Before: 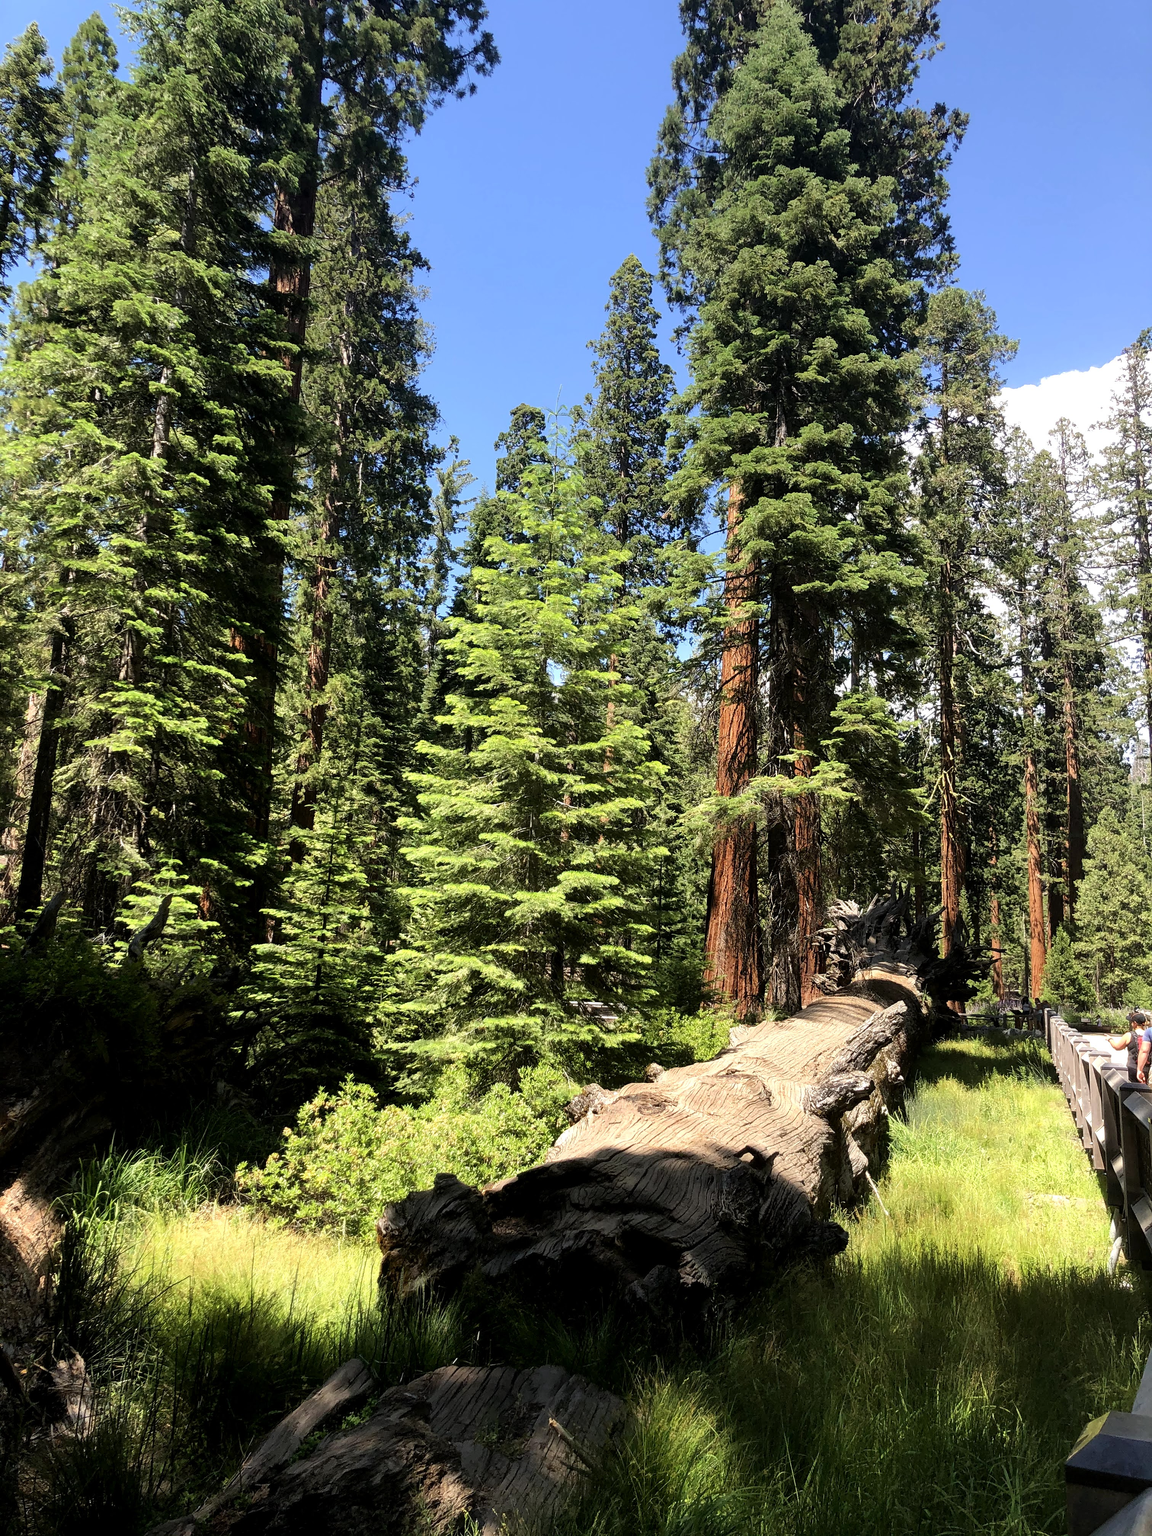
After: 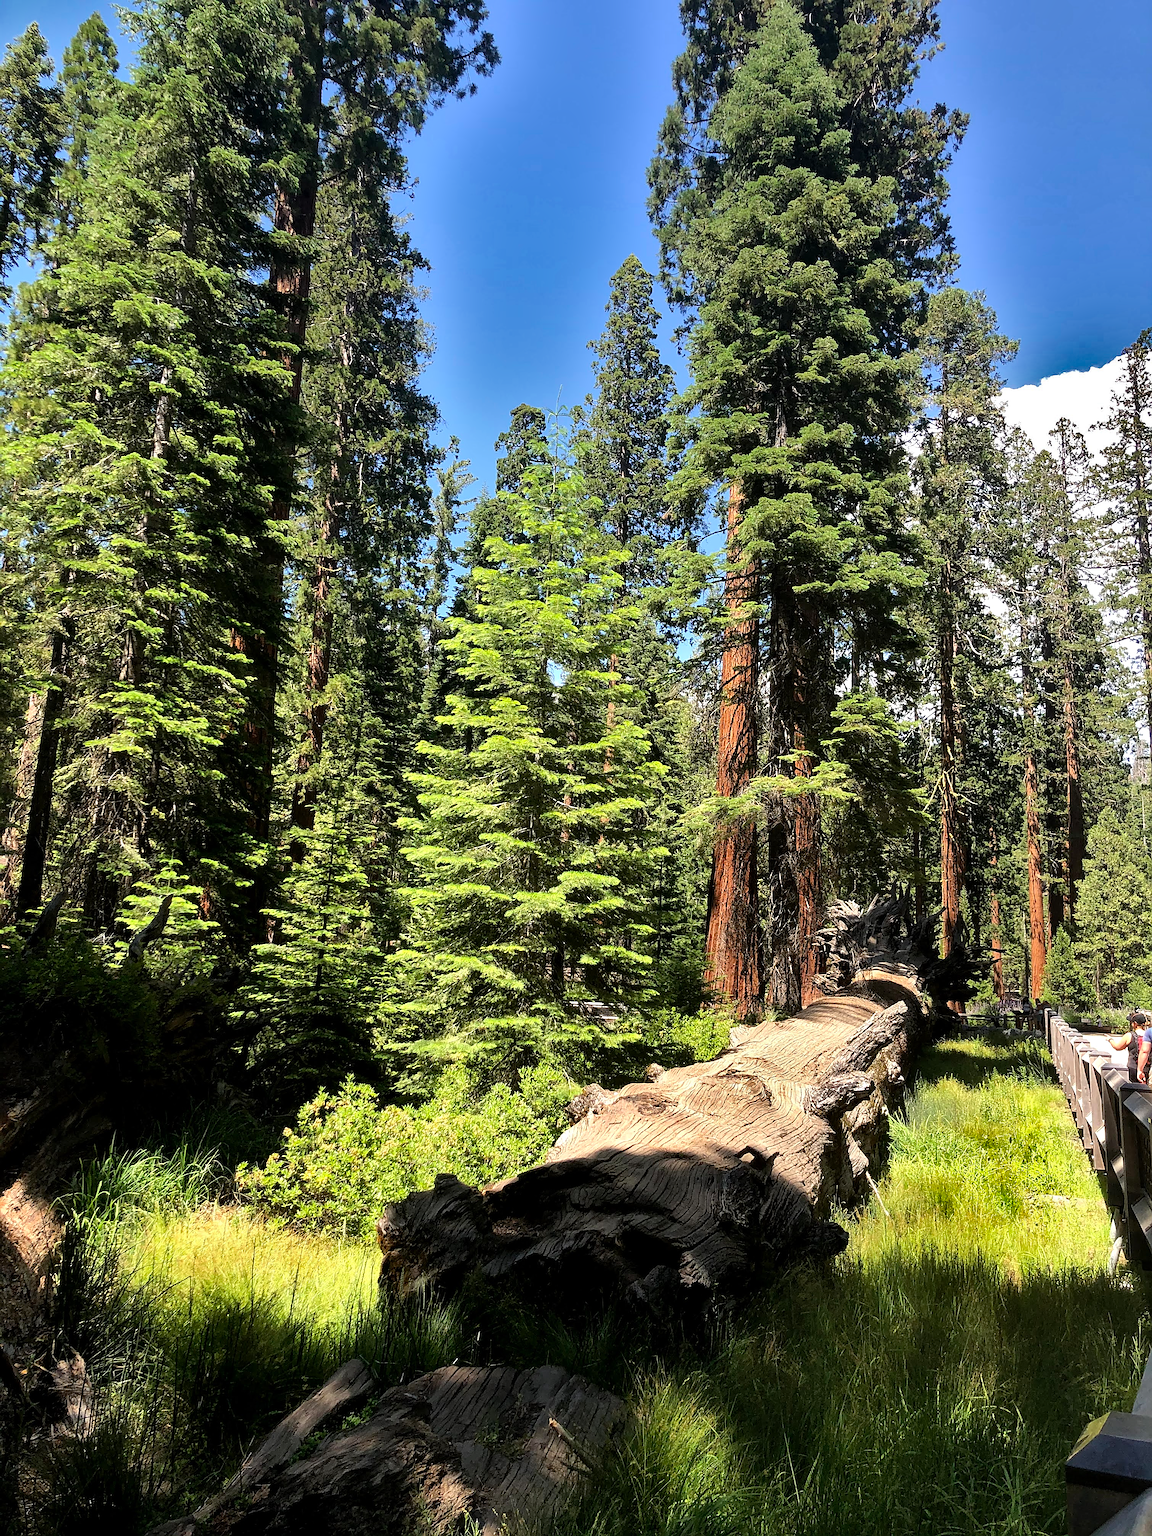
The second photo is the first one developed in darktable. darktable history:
shadows and highlights: shadows 19.13, highlights -83.41, soften with gaussian
sharpen: on, module defaults
tone equalizer: on, module defaults
